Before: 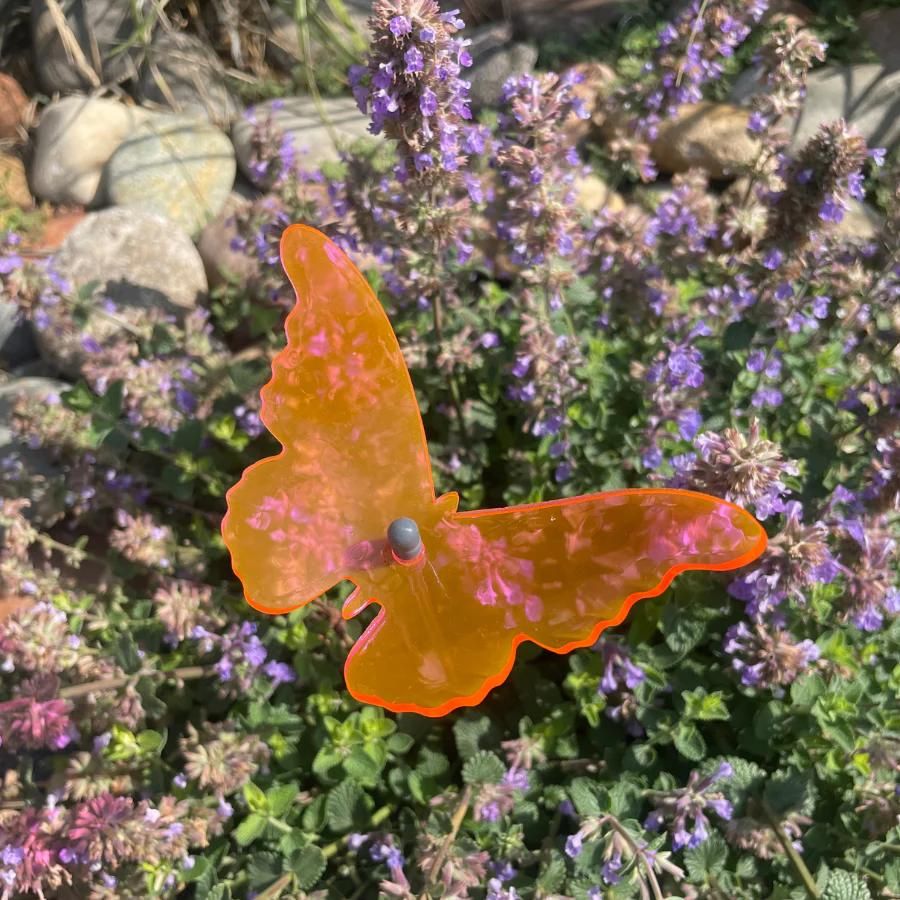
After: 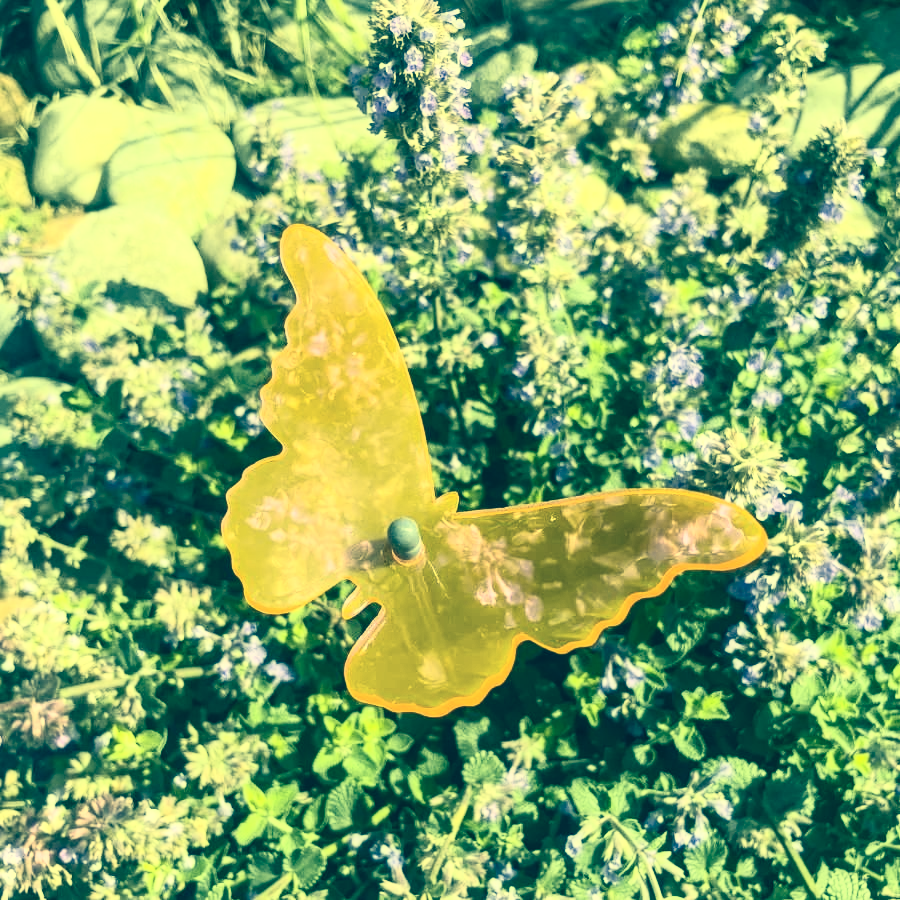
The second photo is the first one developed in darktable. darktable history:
contrast brightness saturation: contrast 0.564, brightness 0.566, saturation -0.327
local contrast: on, module defaults
color correction: highlights a* -16.11, highlights b* 39.97, shadows a* -39.23, shadows b* -26.75
